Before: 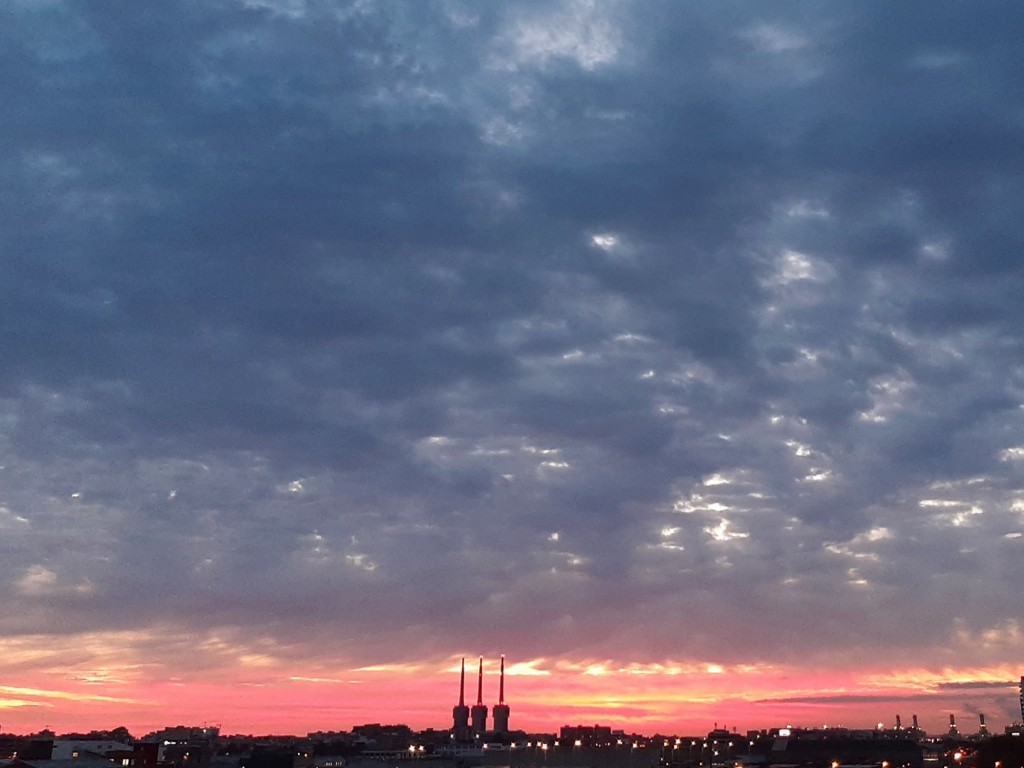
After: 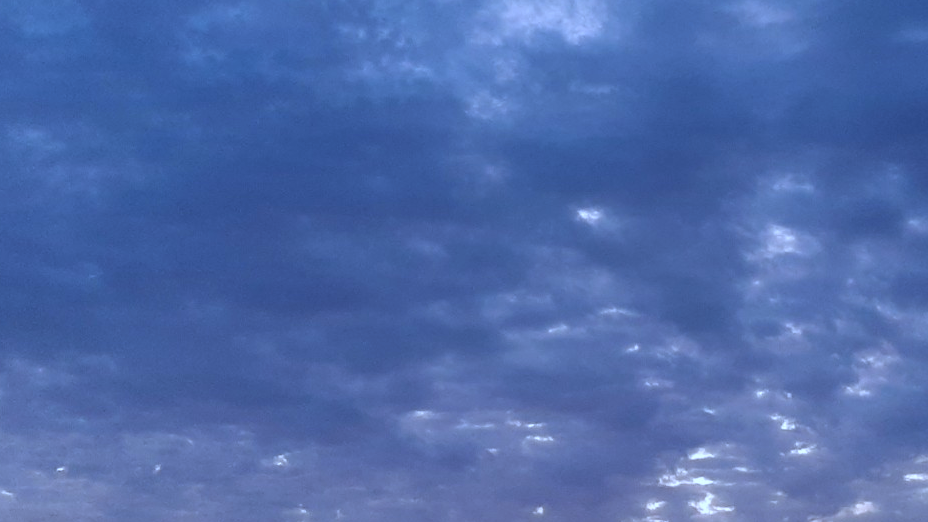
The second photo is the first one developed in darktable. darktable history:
white balance: red 0.871, blue 1.249
color zones: curves: ch0 [(0, 0.5) (0.143, 0.5) (0.286, 0.456) (0.429, 0.5) (0.571, 0.5) (0.714, 0.5) (0.857, 0.5) (1, 0.5)]; ch1 [(0, 0.5) (0.143, 0.5) (0.286, 0.422) (0.429, 0.5) (0.571, 0.5) (0.714, 0.5) (0.857, 0.5) (1, 0.5)]
crop: left 1.509%, top 3.452%, right 7.696%, bottom 28.452%
